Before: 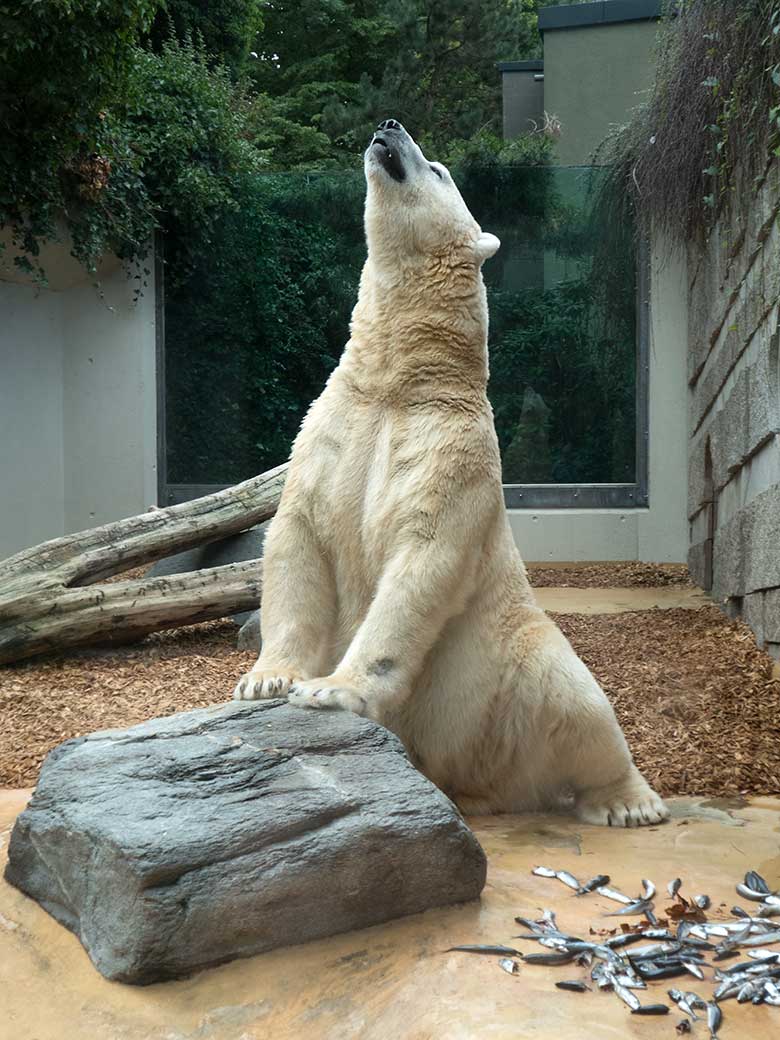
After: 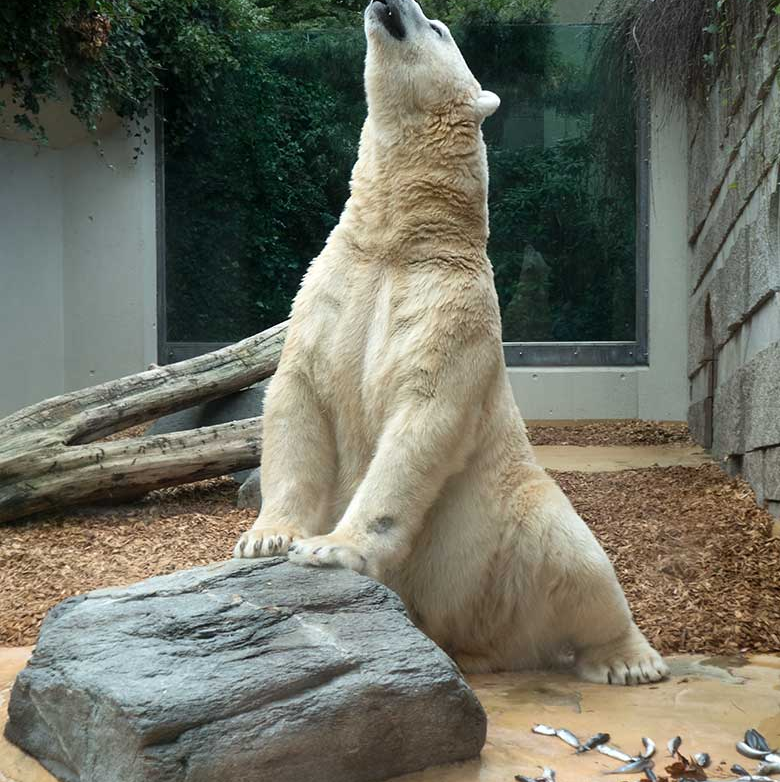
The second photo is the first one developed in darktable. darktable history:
crop: top 13.709%, bottom 11.096%
